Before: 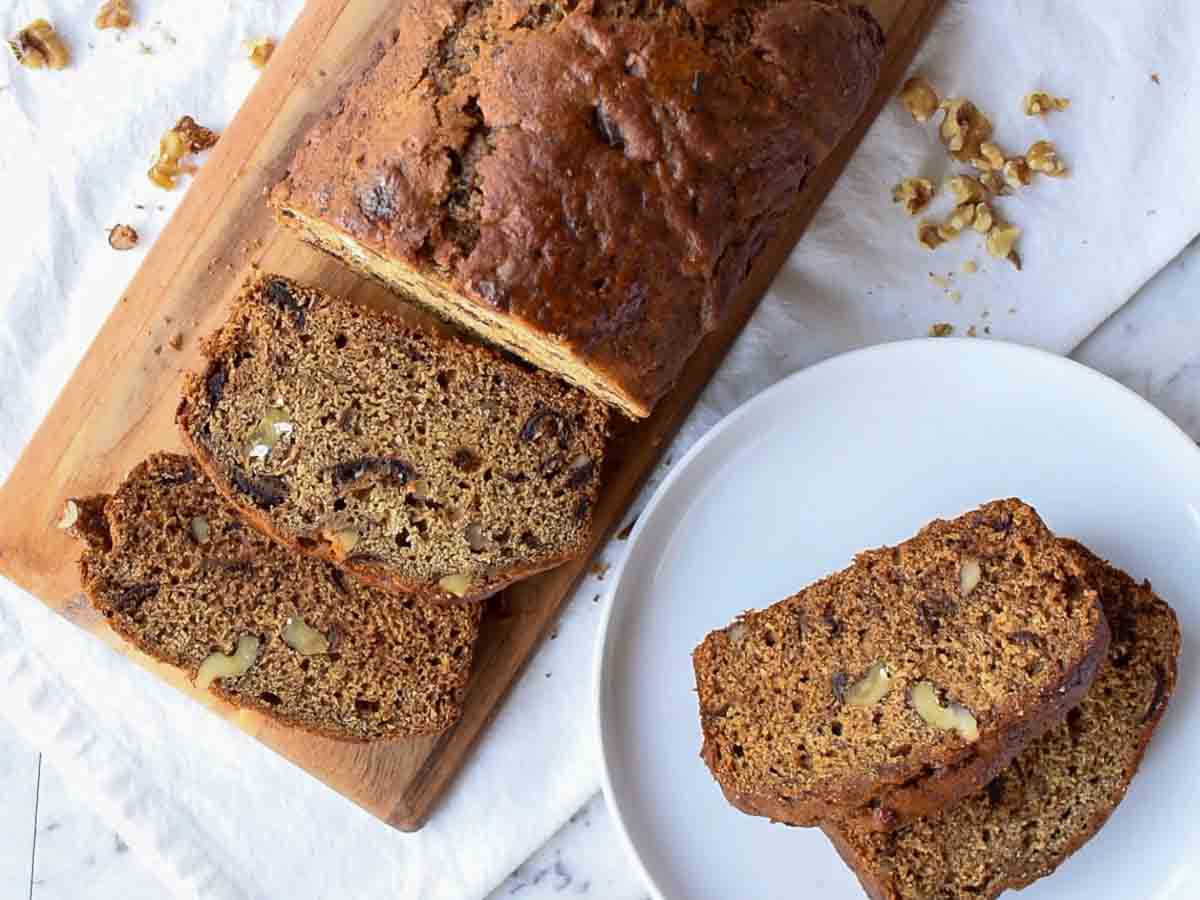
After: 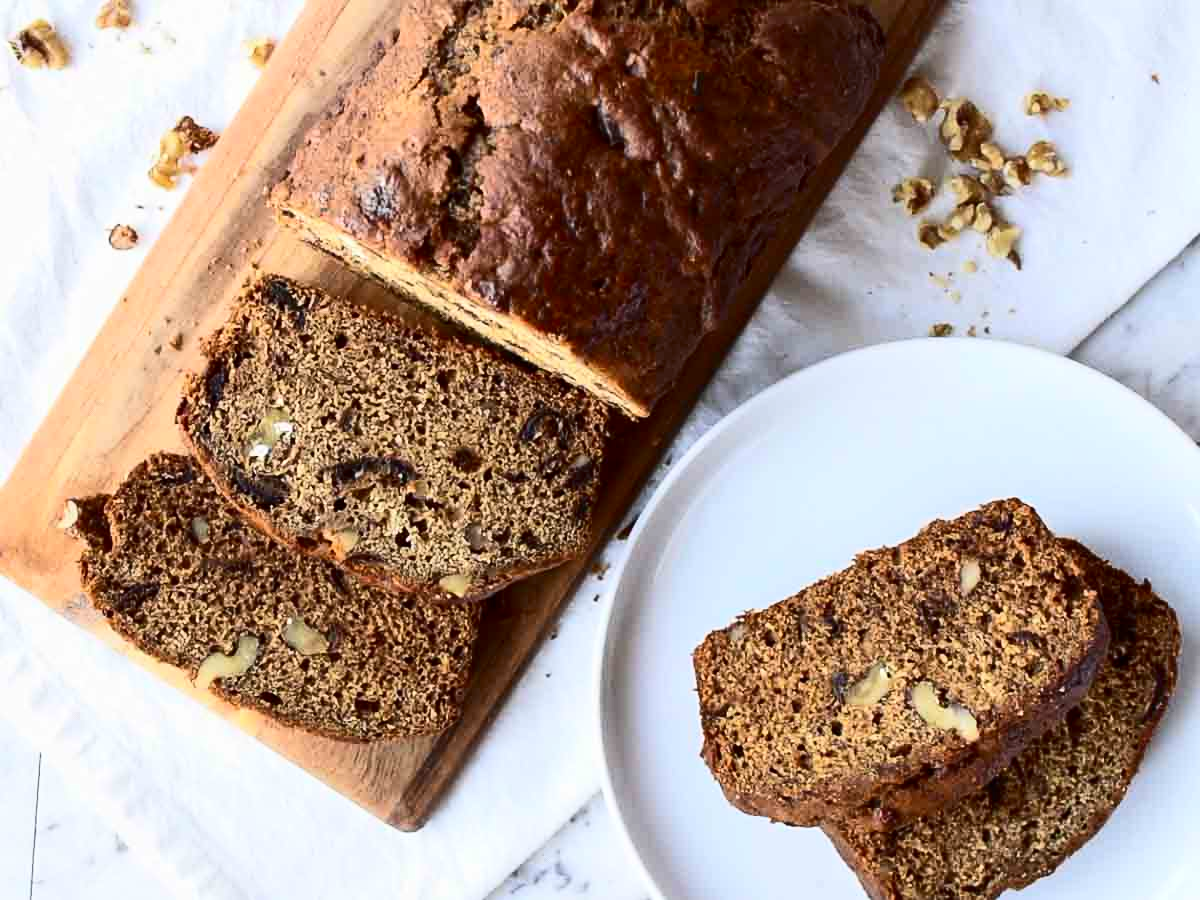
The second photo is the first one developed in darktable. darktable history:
contrast brightness saturation: contrast 0.28
tone equalizer: on, module defaults
